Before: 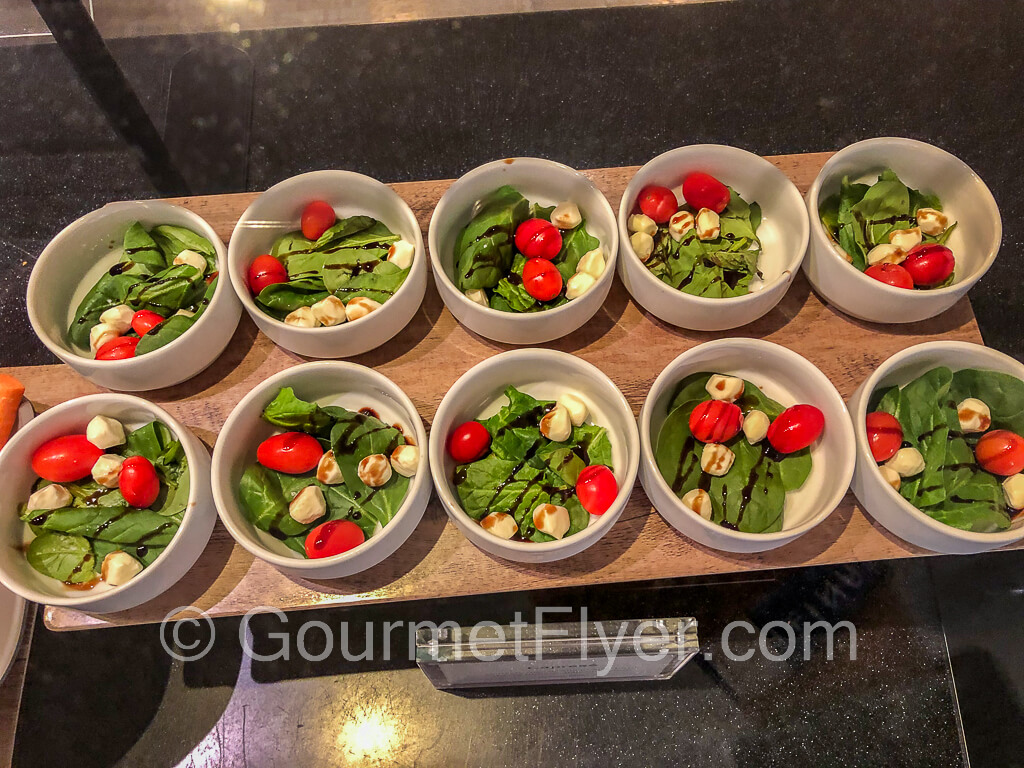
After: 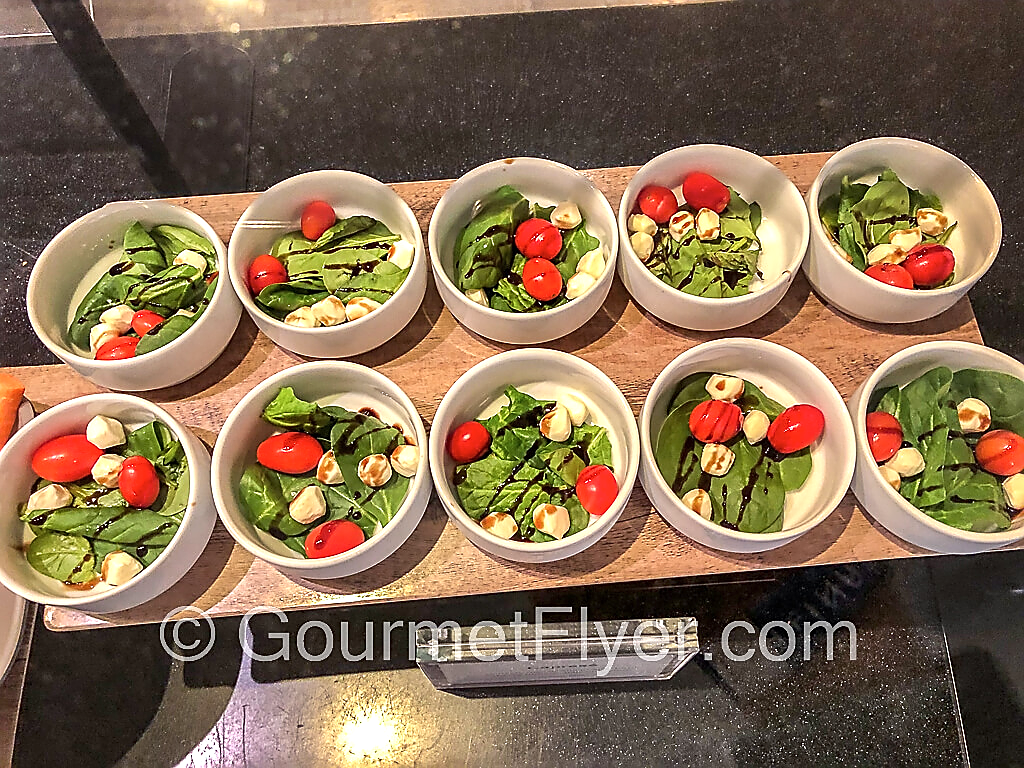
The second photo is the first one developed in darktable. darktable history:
contrast brightness saturation: saturation -0.083
sharpen: radius 1.354, amount 1.257, threshold 0.82
exposure: exposure 0.607 EV, compensate highlight preservation false
